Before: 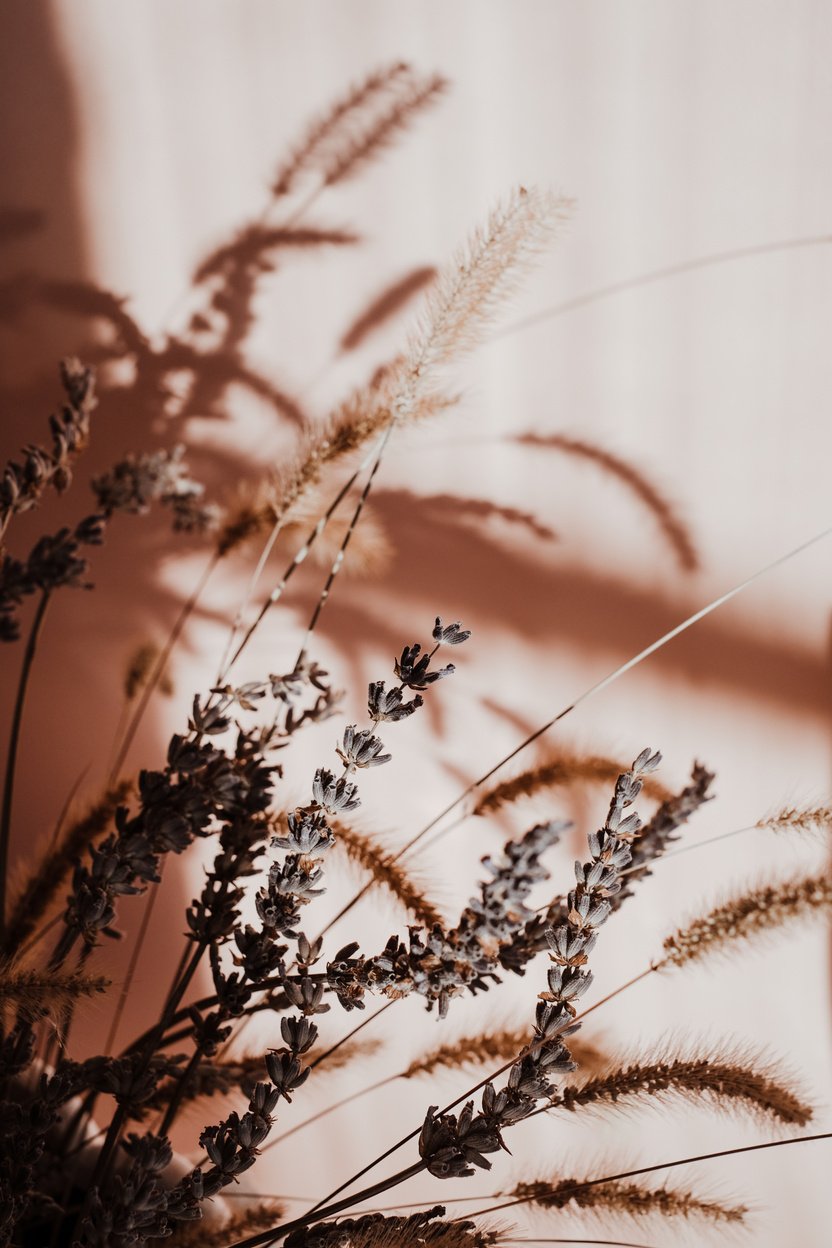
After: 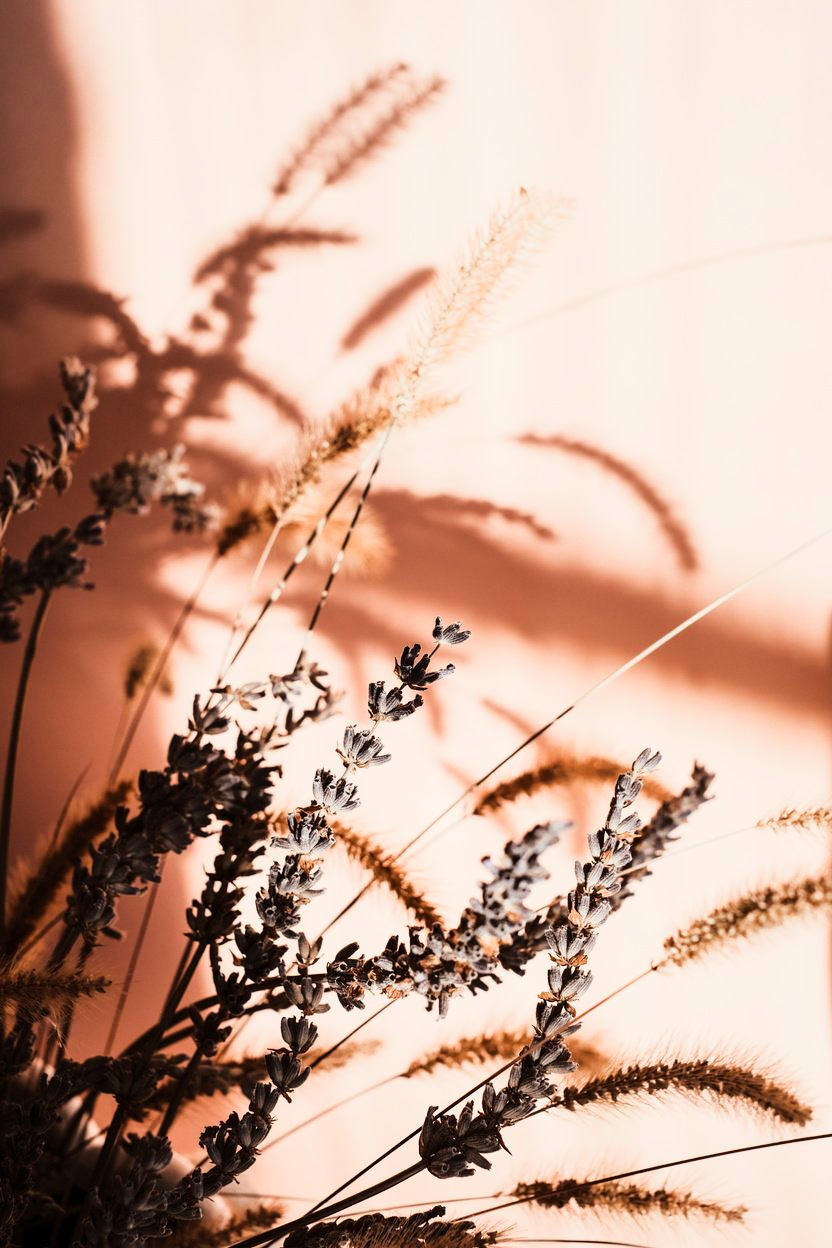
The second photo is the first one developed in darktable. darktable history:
base curve: curves: ch0 [(0, 0) (0.028, 0.03) (0.121, 0.232) (0.46, 0.748) (0.859, 0.968) (1, 1)]
color balance: contrast -0.5%
color correction: highlights a* 0.816, highlights b* 2.78, saturation 1.1
